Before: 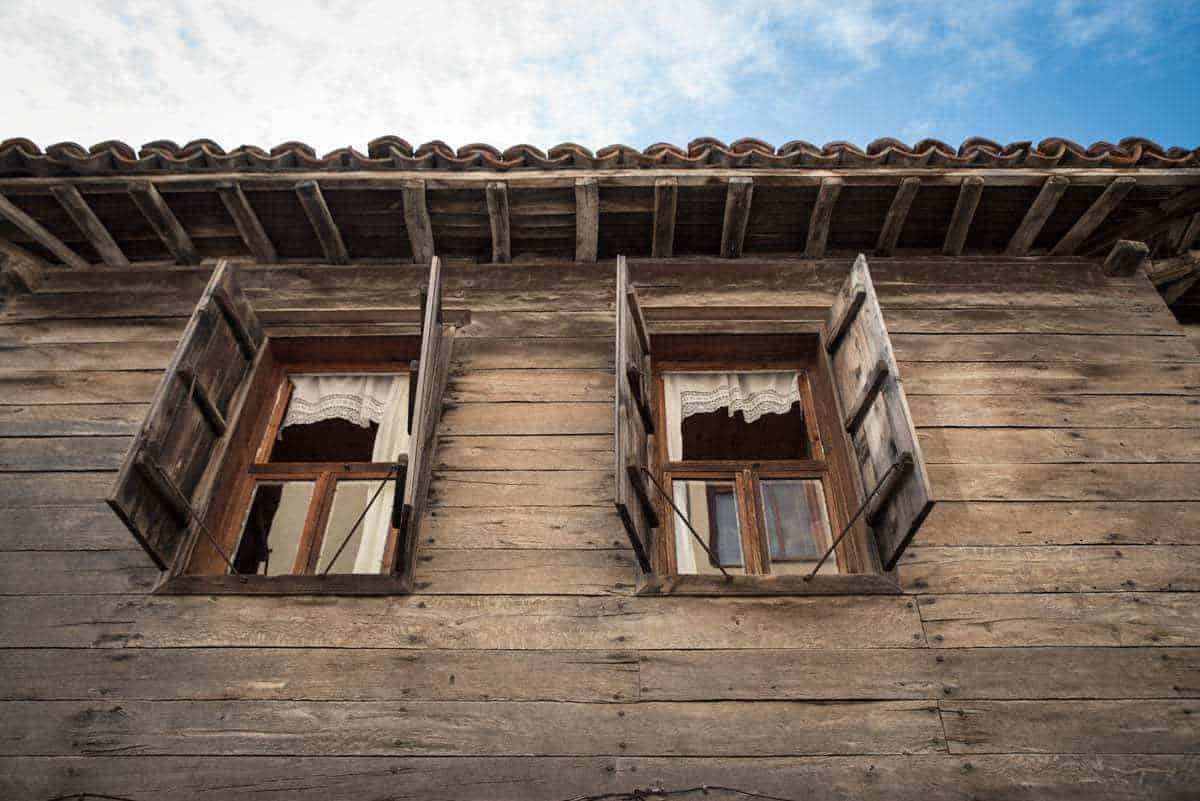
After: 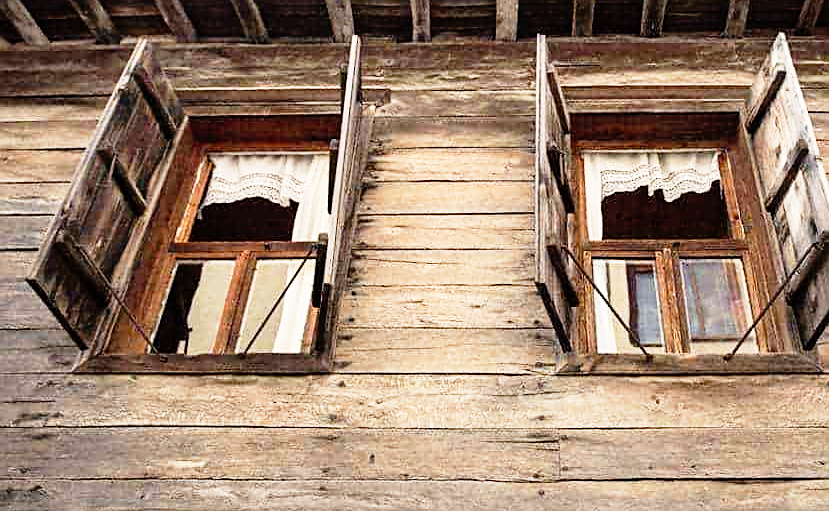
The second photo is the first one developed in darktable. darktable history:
base curve: curves: ch0 [(0, 0) (0.012, 0.01) (0.073, 0.168) (0.31, 0.711) (0.645, 0.957) (1, 1)], preserve colors none
crop: left 6.69%, top 27.677%, right 24.17%, bottom 8.456%
sharpen: on, module defaults
